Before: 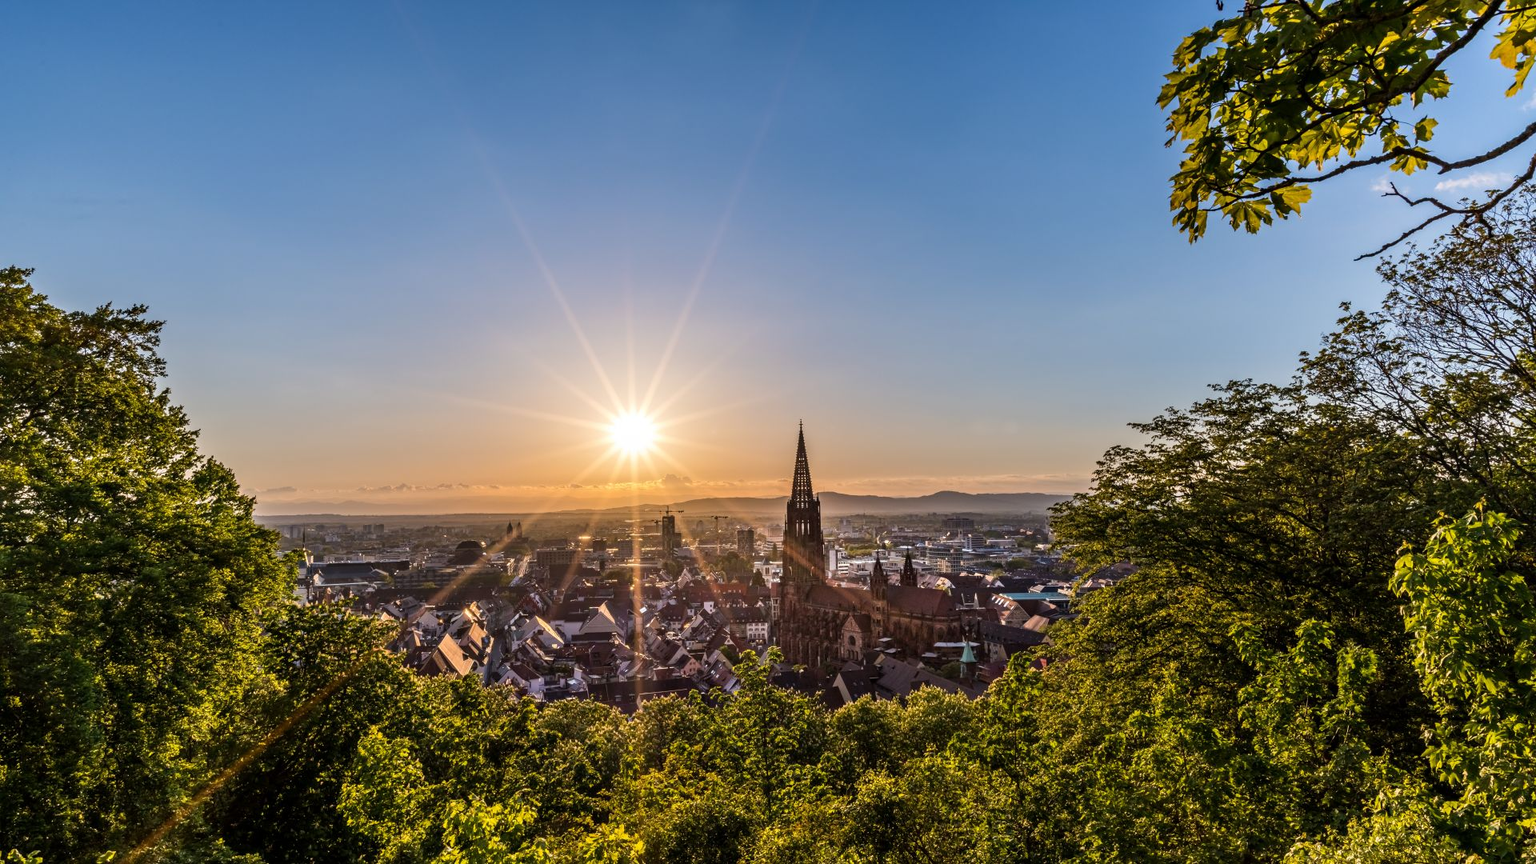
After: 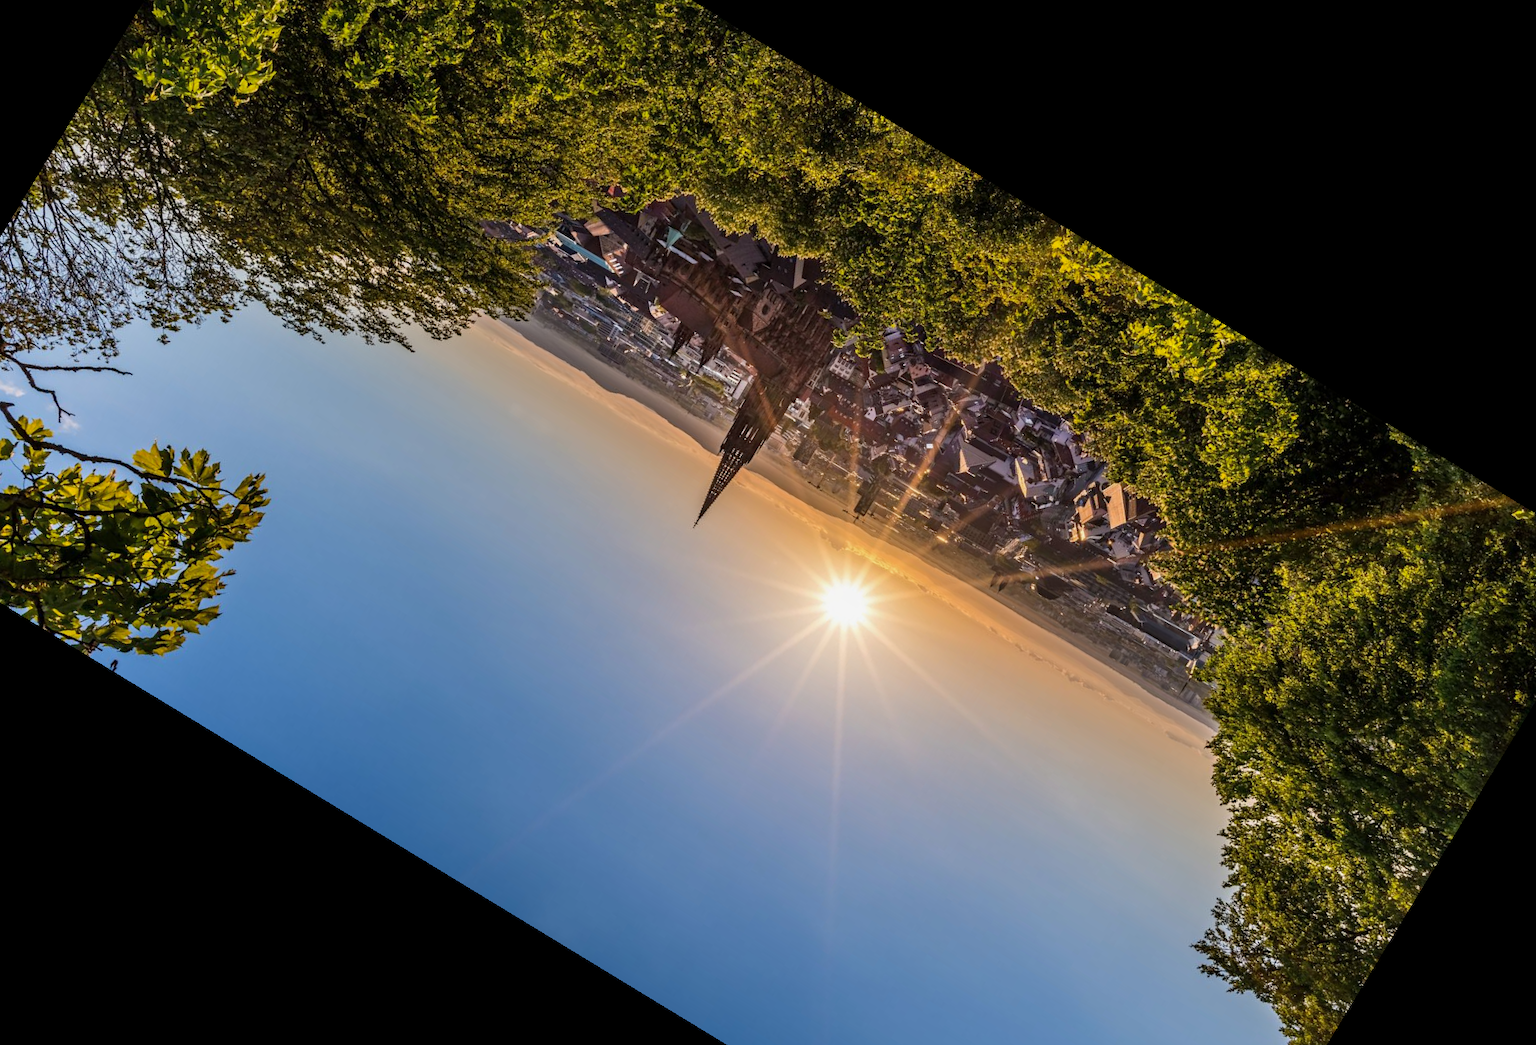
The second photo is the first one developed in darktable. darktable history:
crop and rotate: angle 148.68°, left 9.111%, top 15.603%, right 4.588%, bottom 17.041%
shadows and highlights: shadows 25, white point adjustment -3, highlights -30
